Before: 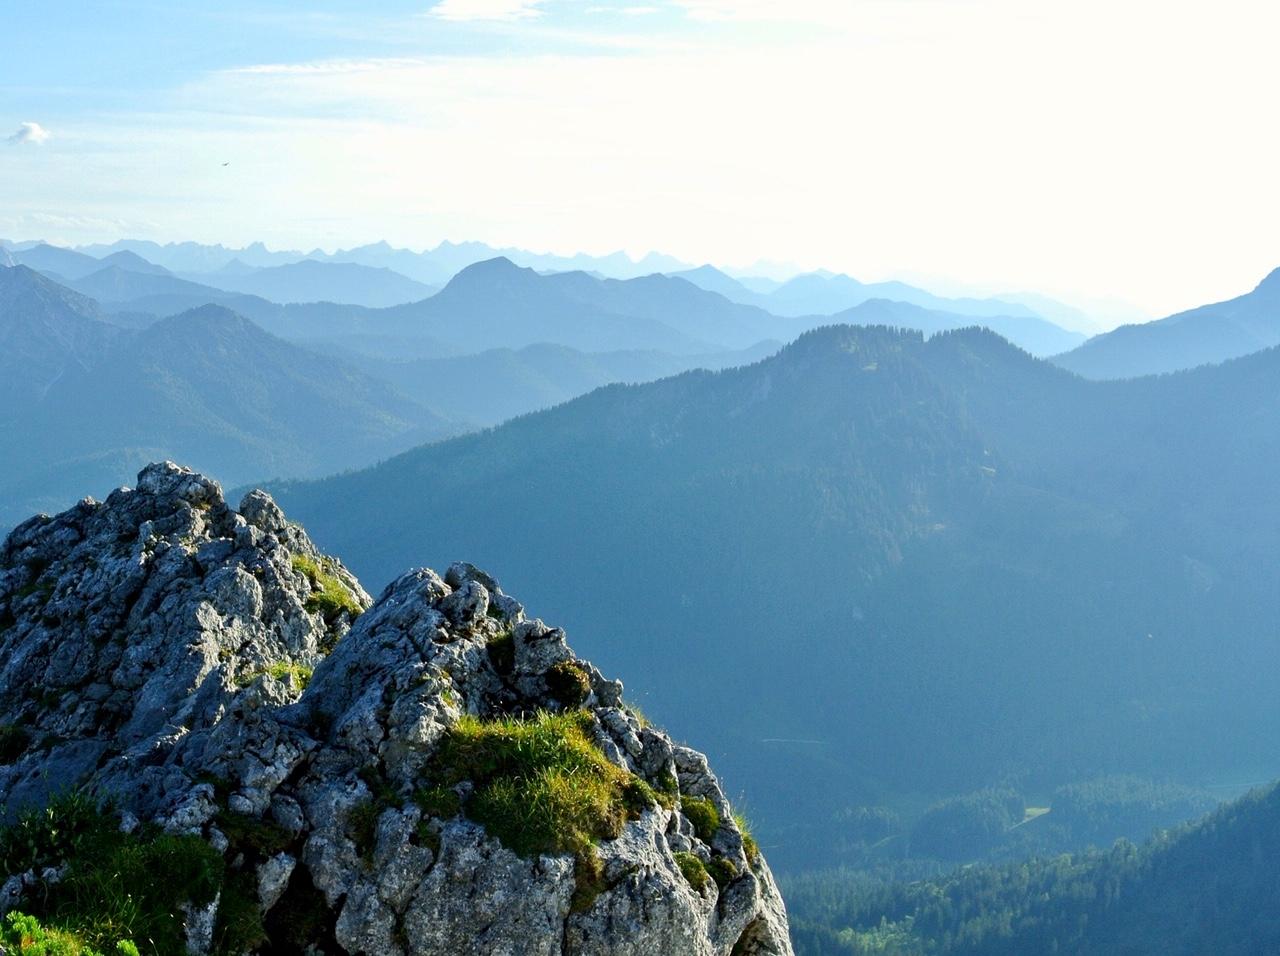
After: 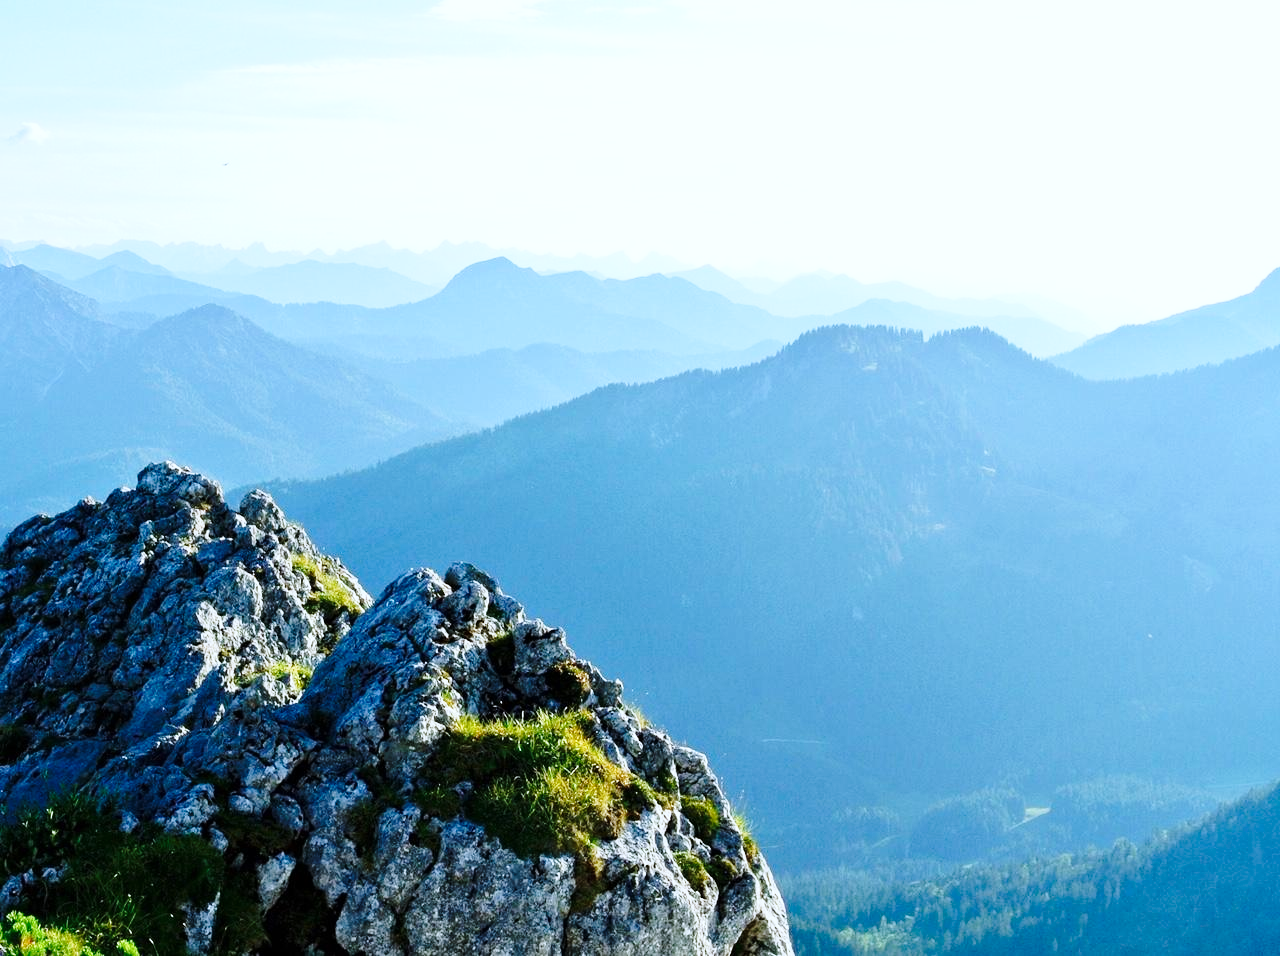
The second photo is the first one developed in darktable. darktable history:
base curve: curves: ch0 [(0, 0) (0.028, 0.03) (0.121, 0.232) (0.46, 0.748) (0.859, 0.968) (1, 1)], preserve colors none
color correction: highlights a* -0.772, highlights b* -8.92
